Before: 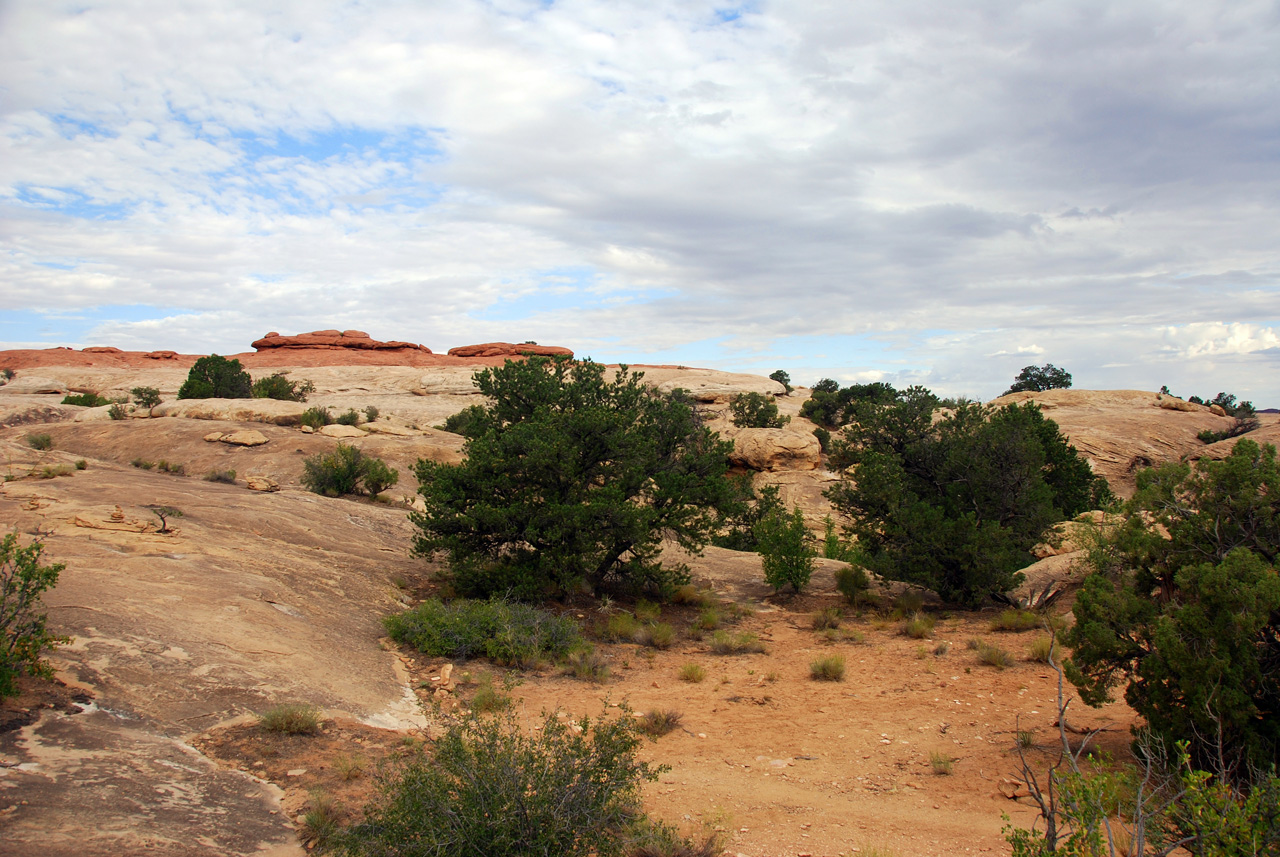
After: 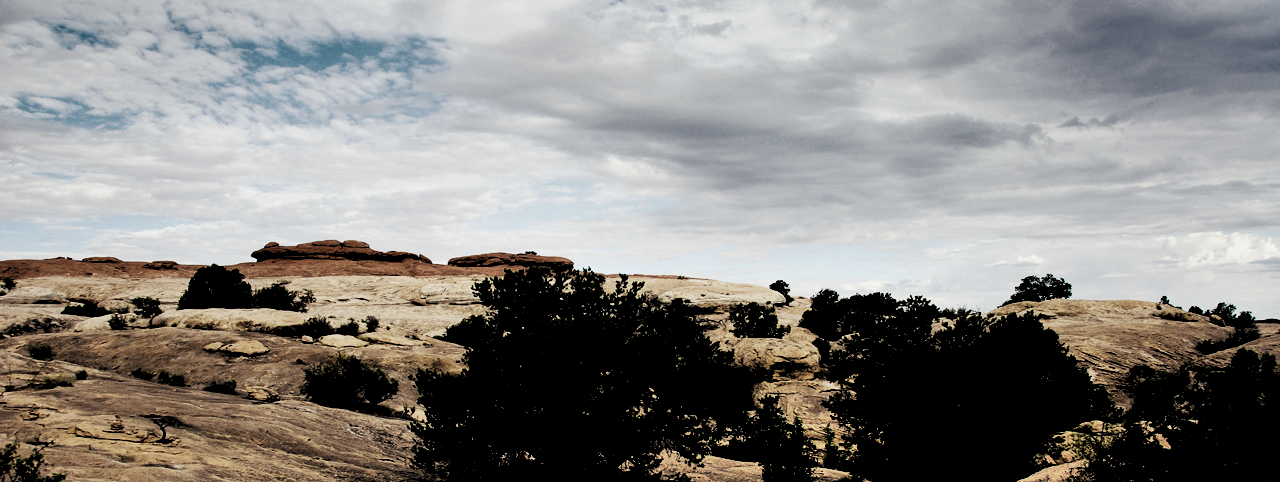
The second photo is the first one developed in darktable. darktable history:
crop and rotate: top 10.52%, bottom 33.165%
shadows and highlights: white point adjustment -3.7, highlights -63.32, soften with gaussian
base curve: curves: ch0 [(0, 0) (0.028, 0.03) (0.121, 0.232) (0.46, 0.748) (0.859, 0.968) (1, 1)], preserve colors none
levels: levels [0.514, 0.759, 1]
